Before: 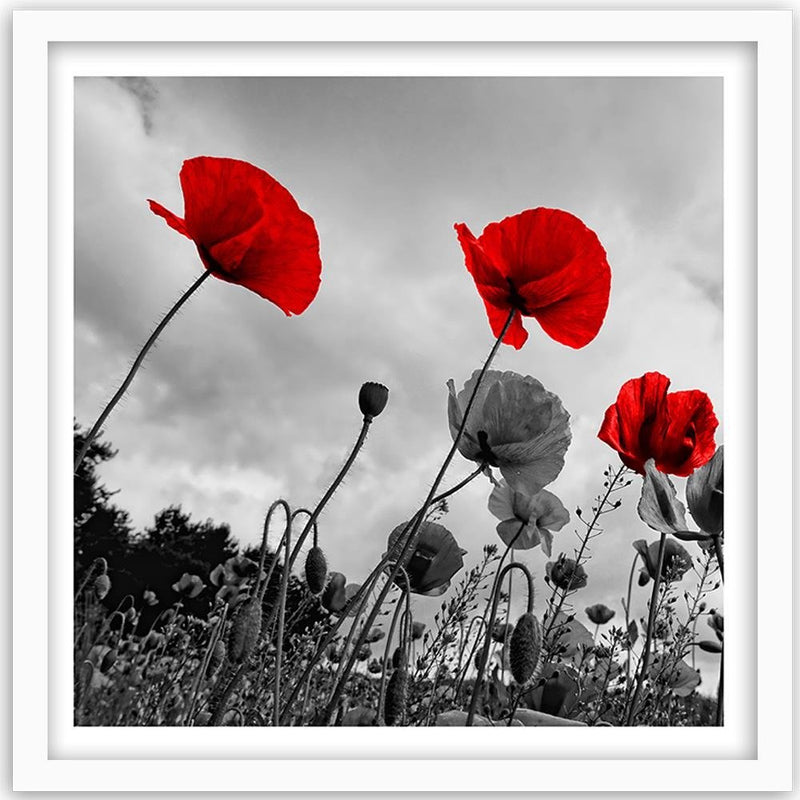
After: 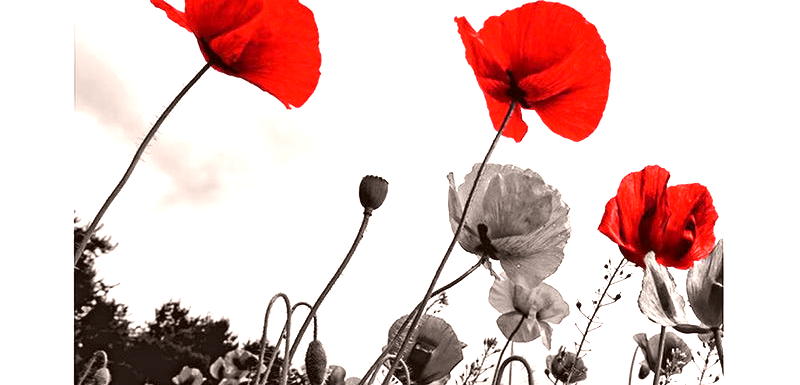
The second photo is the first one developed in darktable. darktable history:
exposure: black level correction 0, exposure 1.526 EV, compensate highlight preservation false
crop and rotate: top 25.902%, bottom 25.915%
color correction: highlights a* 6.69, highlights b* 7.51, shadows a* 6.47, shadows b* 7.1, saturation 0.918
